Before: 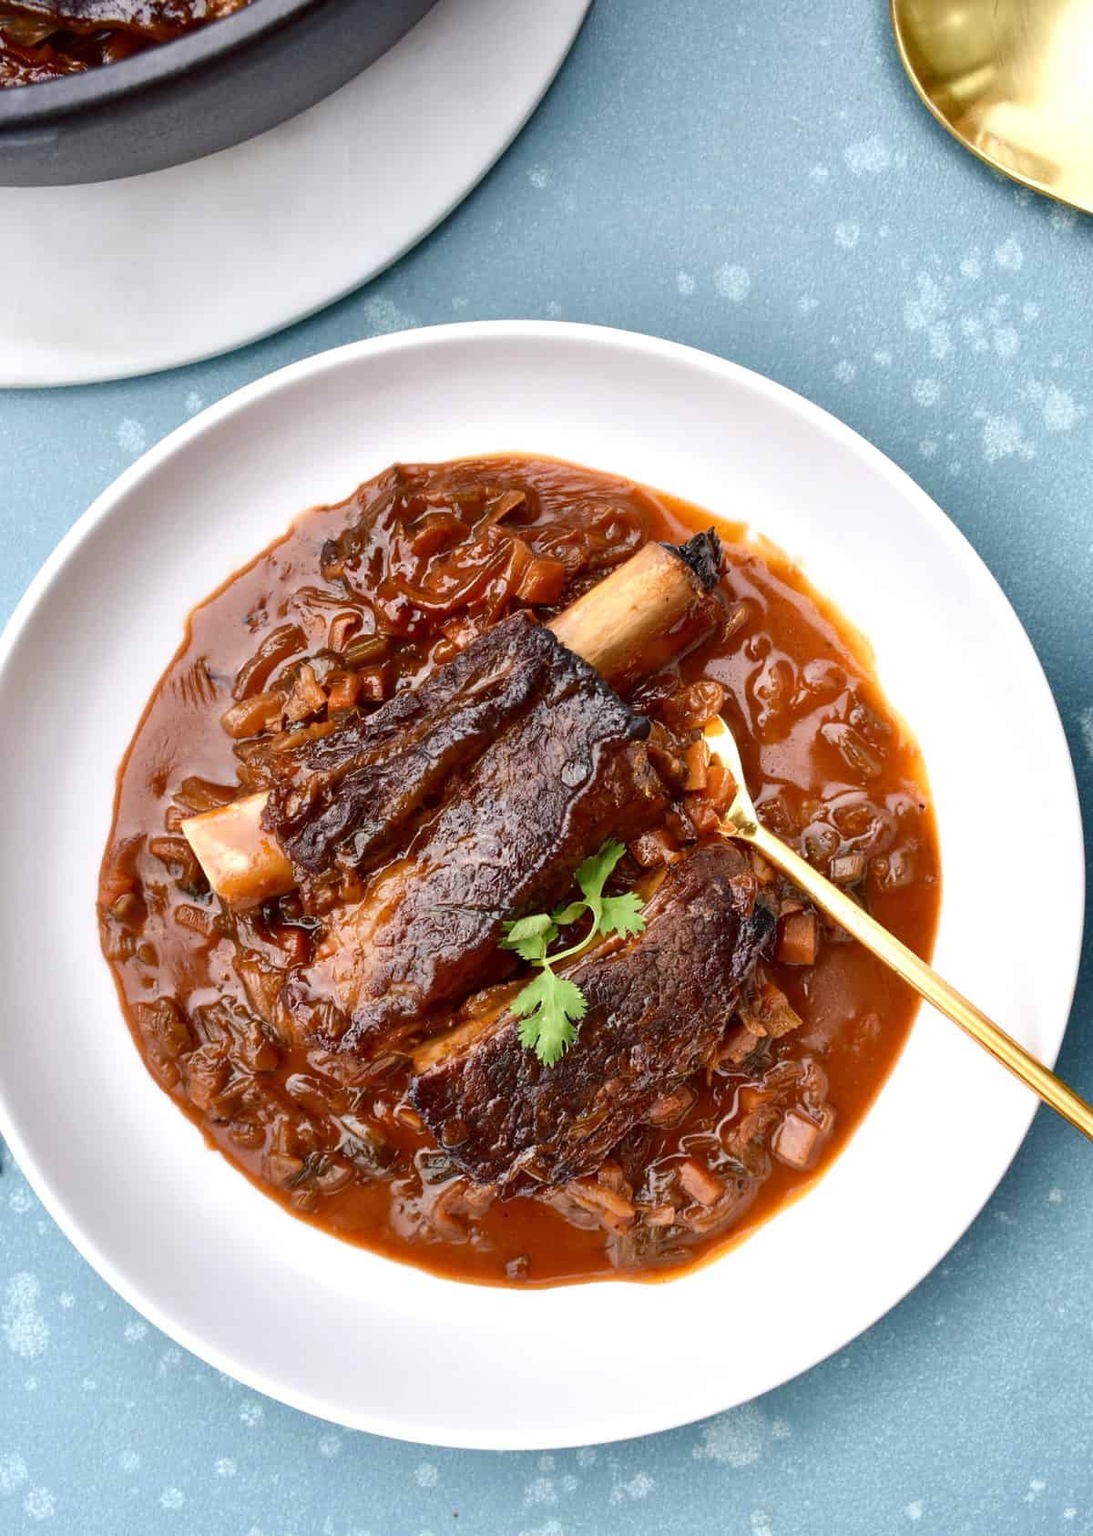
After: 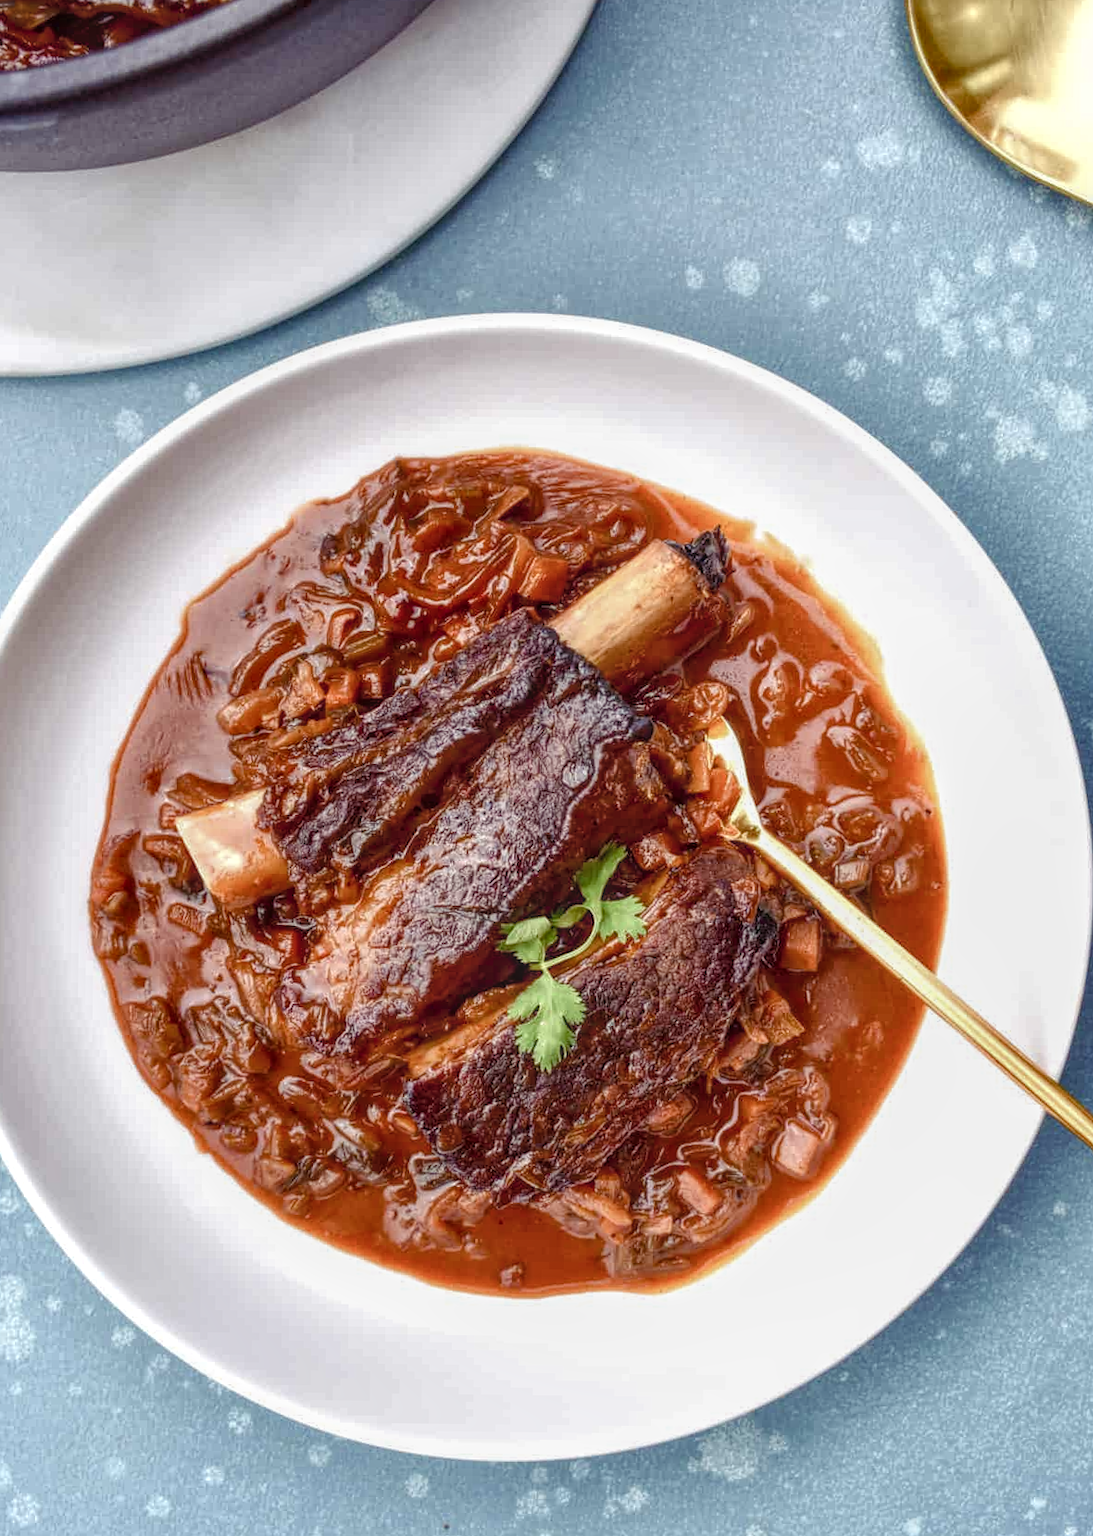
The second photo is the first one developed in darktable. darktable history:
color balance rgb: shadows lift › chroma 6.329%, shadows lift › hue 303.73°, power › hue 309.77°, white fulcrum 0.093 EV, perceptual saturation grading › global saturation 0.126%, perceptual saturation grading › highlights -32.763%, perceptual saturation grading › mid-tones 5.591%, perceptual saturation grading › shadows 18.358%, perceptual brilliance grading › global brilliance 1.26%, perceptual brilliance grading › highlights -3.983%, global vibrance 20%
base curve: curves: ch0 [(0, 0) (0.303, 0.277) (1, 1)], preserve colors none
local contrast: highlights 74%, shadows 55%, detail 177%, midtone range 0.204
crop and rotate: angle -0.645°
